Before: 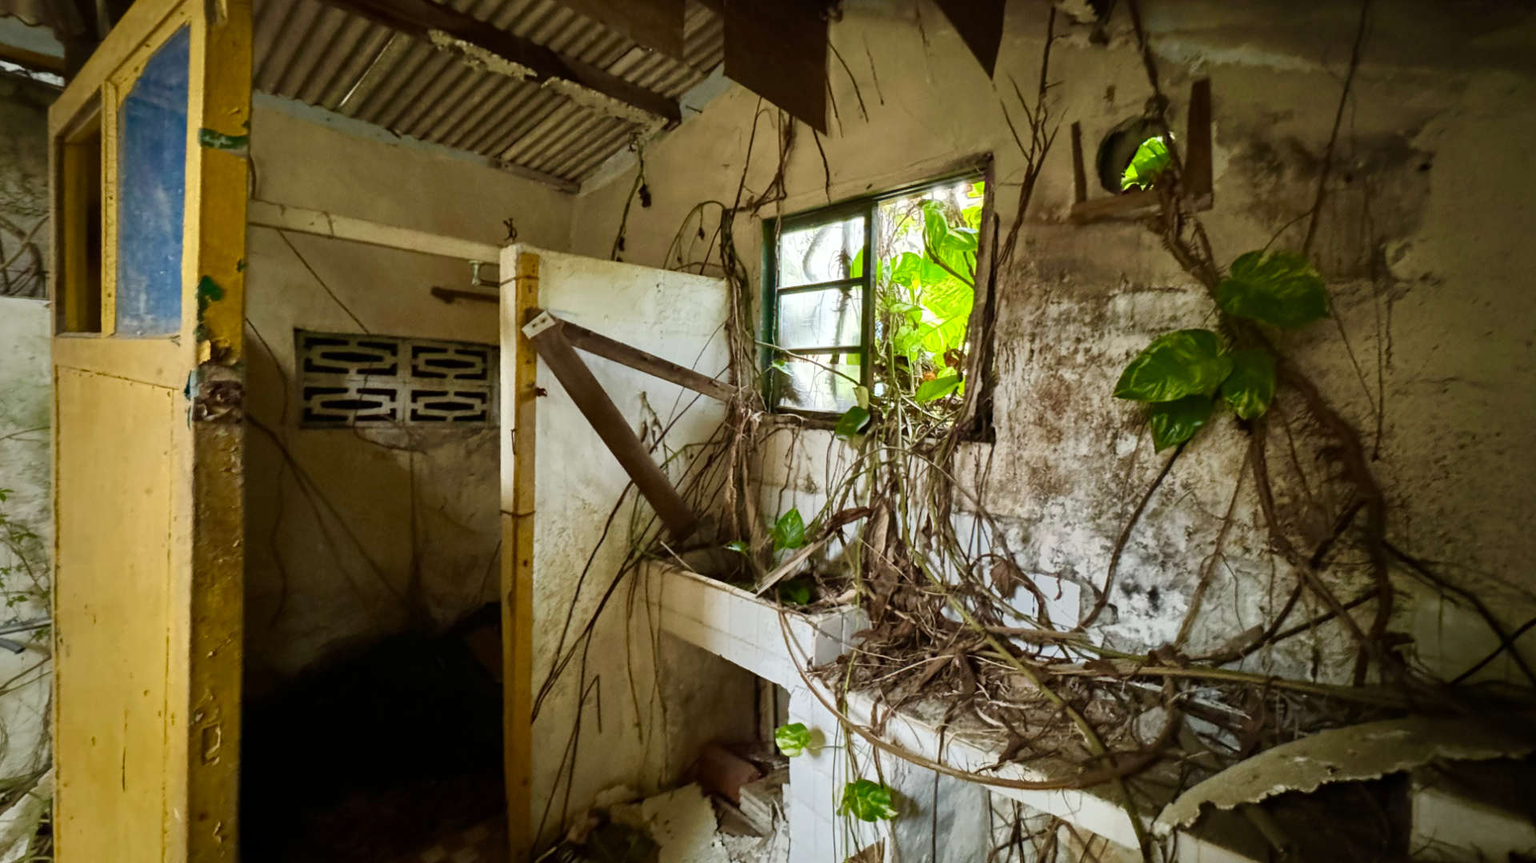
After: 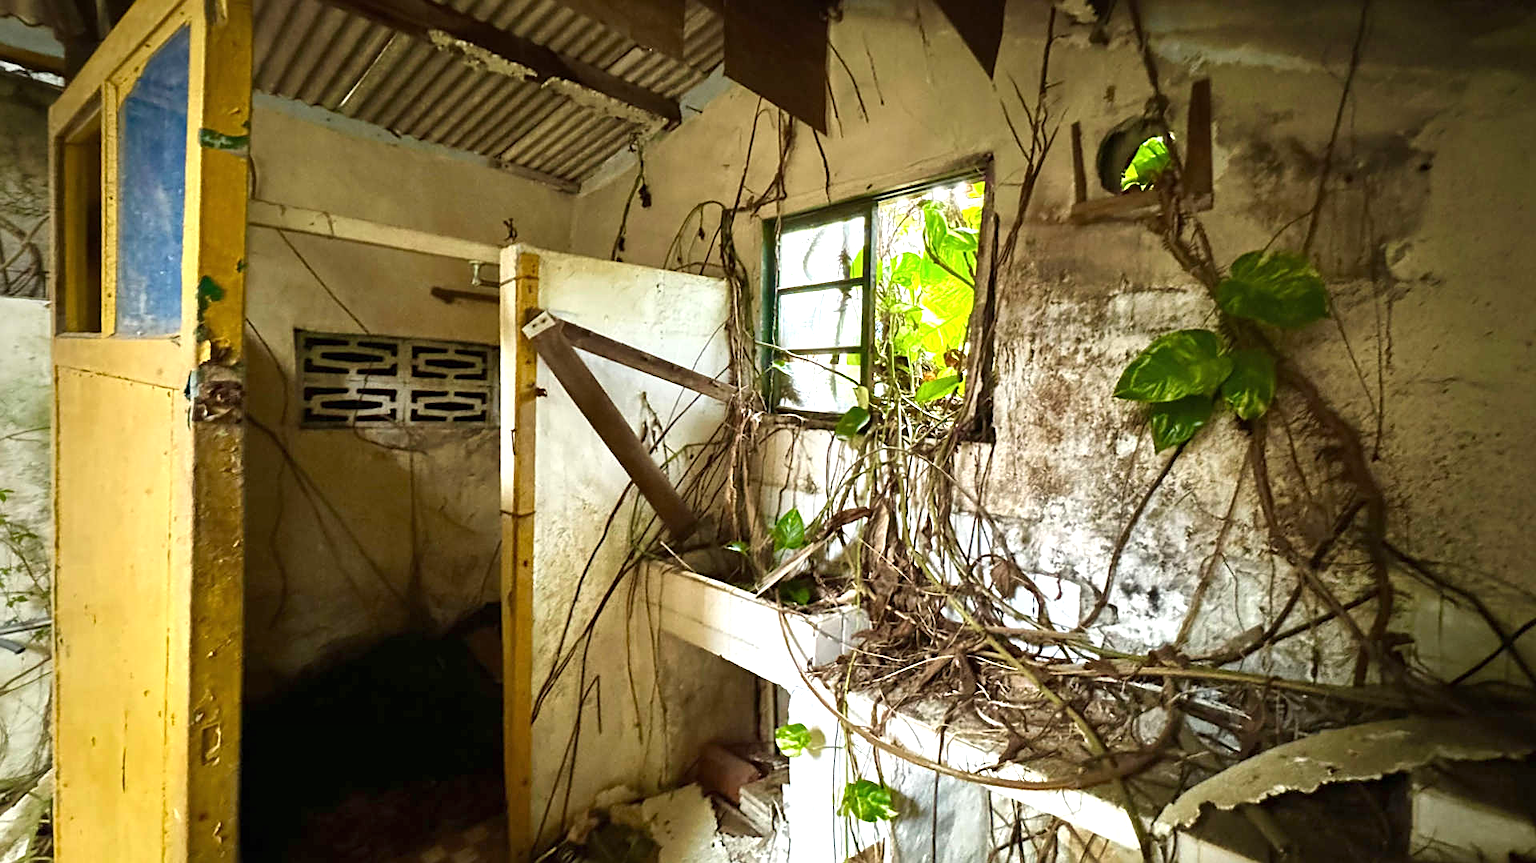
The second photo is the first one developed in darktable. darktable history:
exposure: black level correction 0, exposure 1.1 EV, compensate exposure bias true, compensate highlight preservation false
graduated density: rotation -0.352°, offset 57.64
sharpen: on, module defaults
